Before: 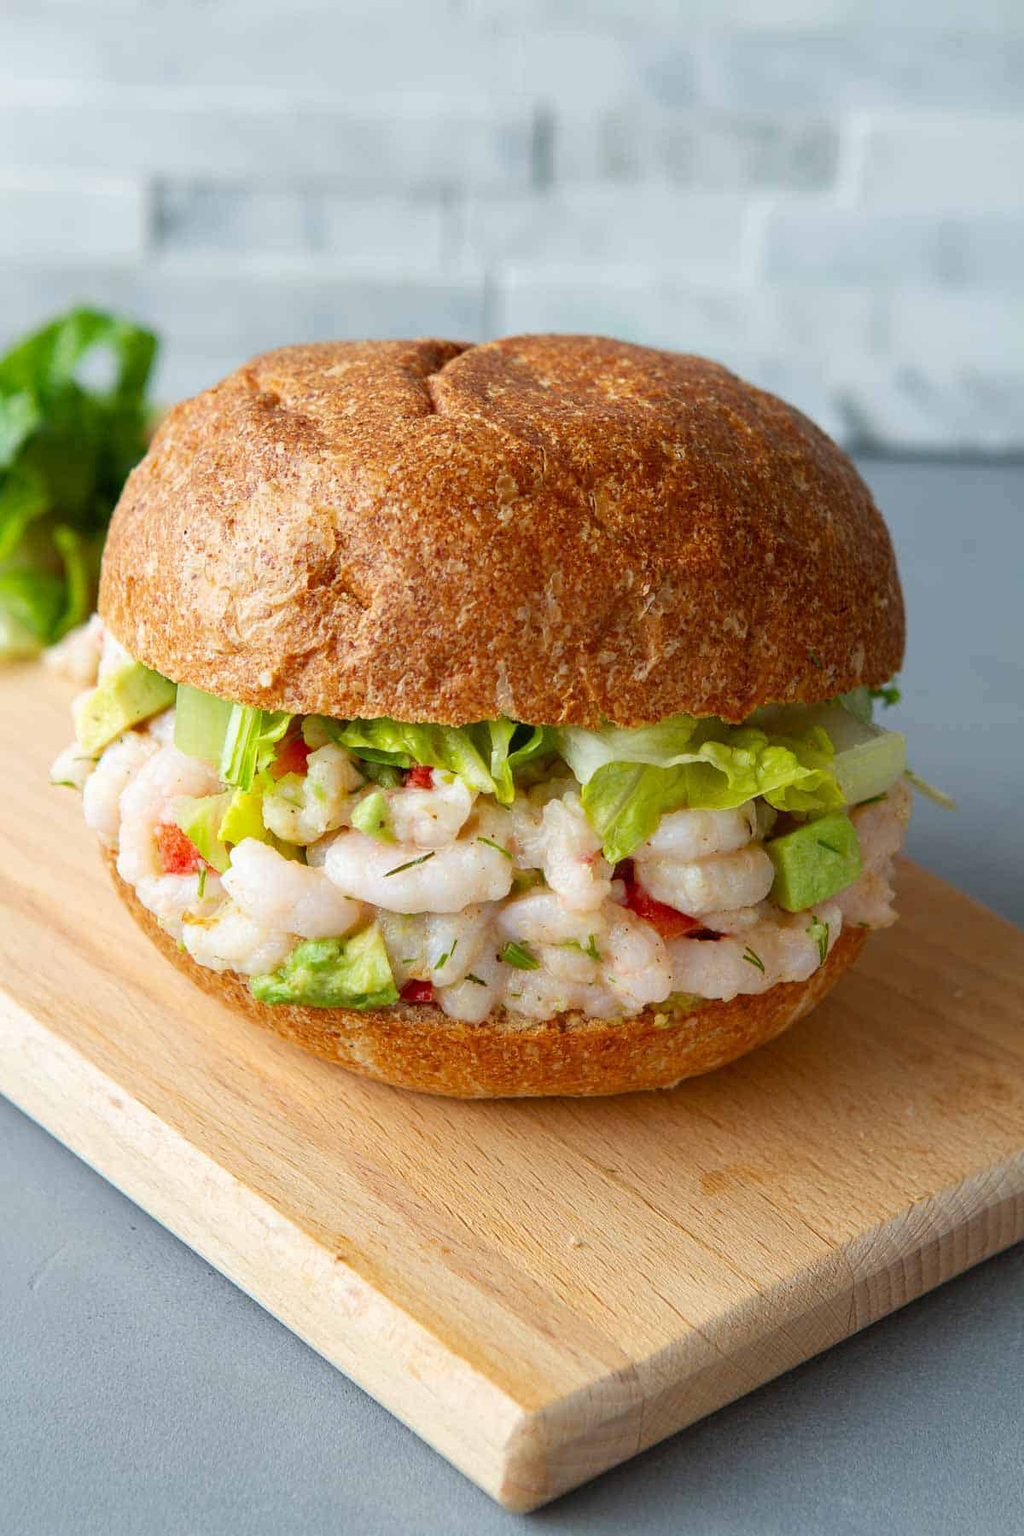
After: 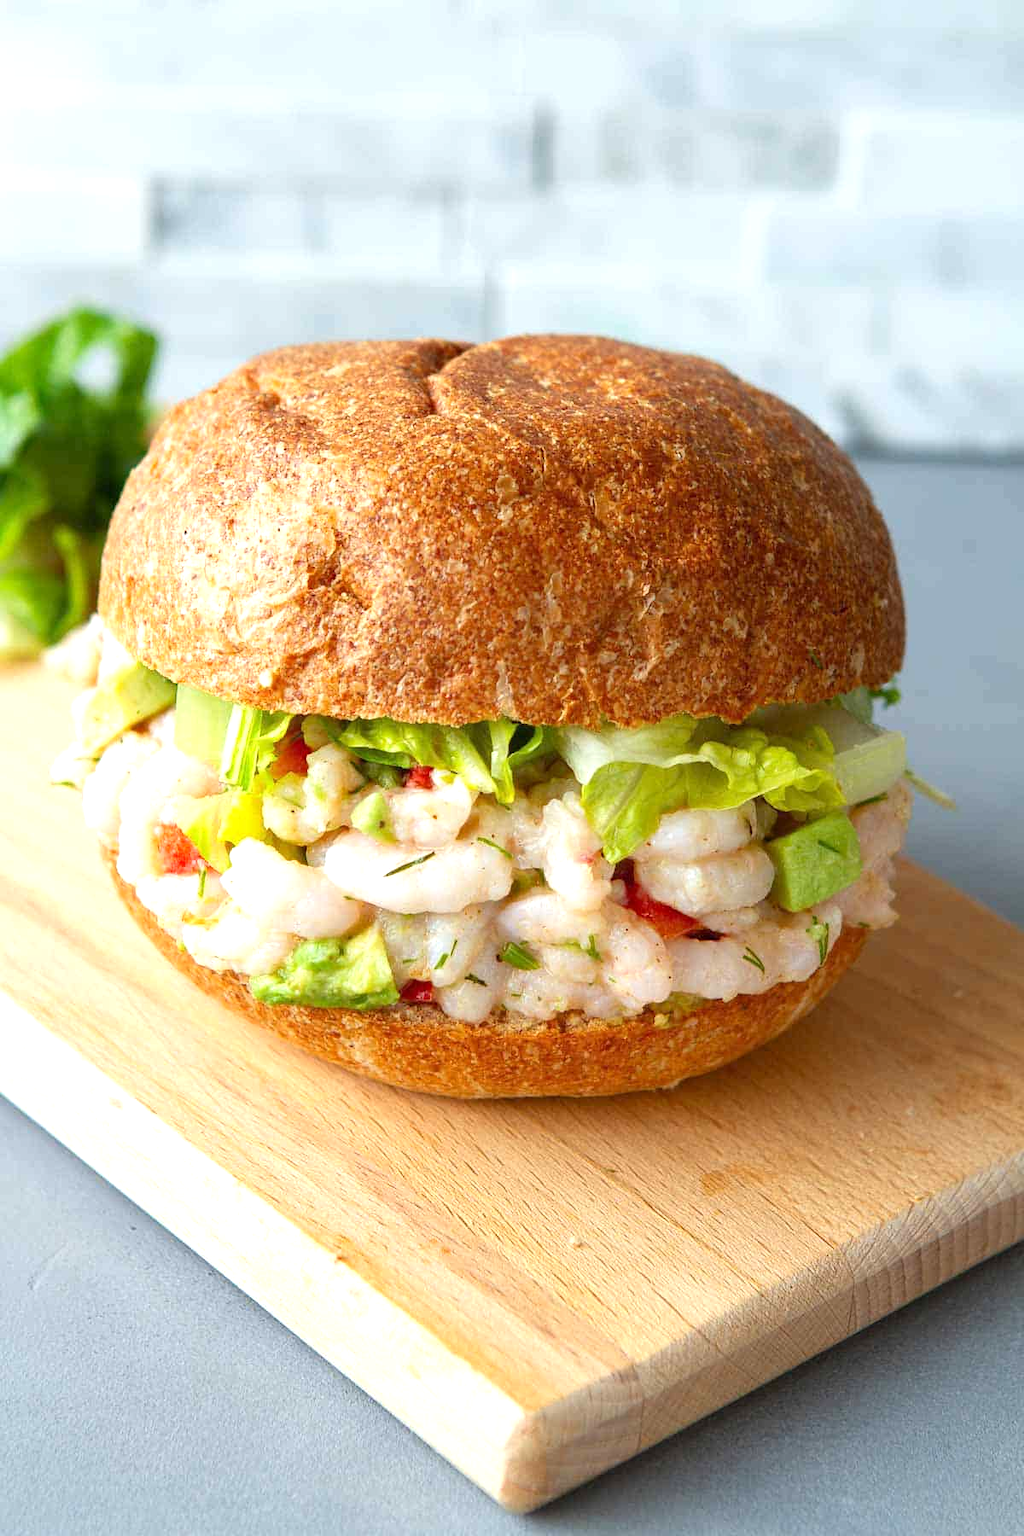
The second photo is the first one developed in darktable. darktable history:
exposure: exposure 0.577 EV, compensate highlight preservation false
